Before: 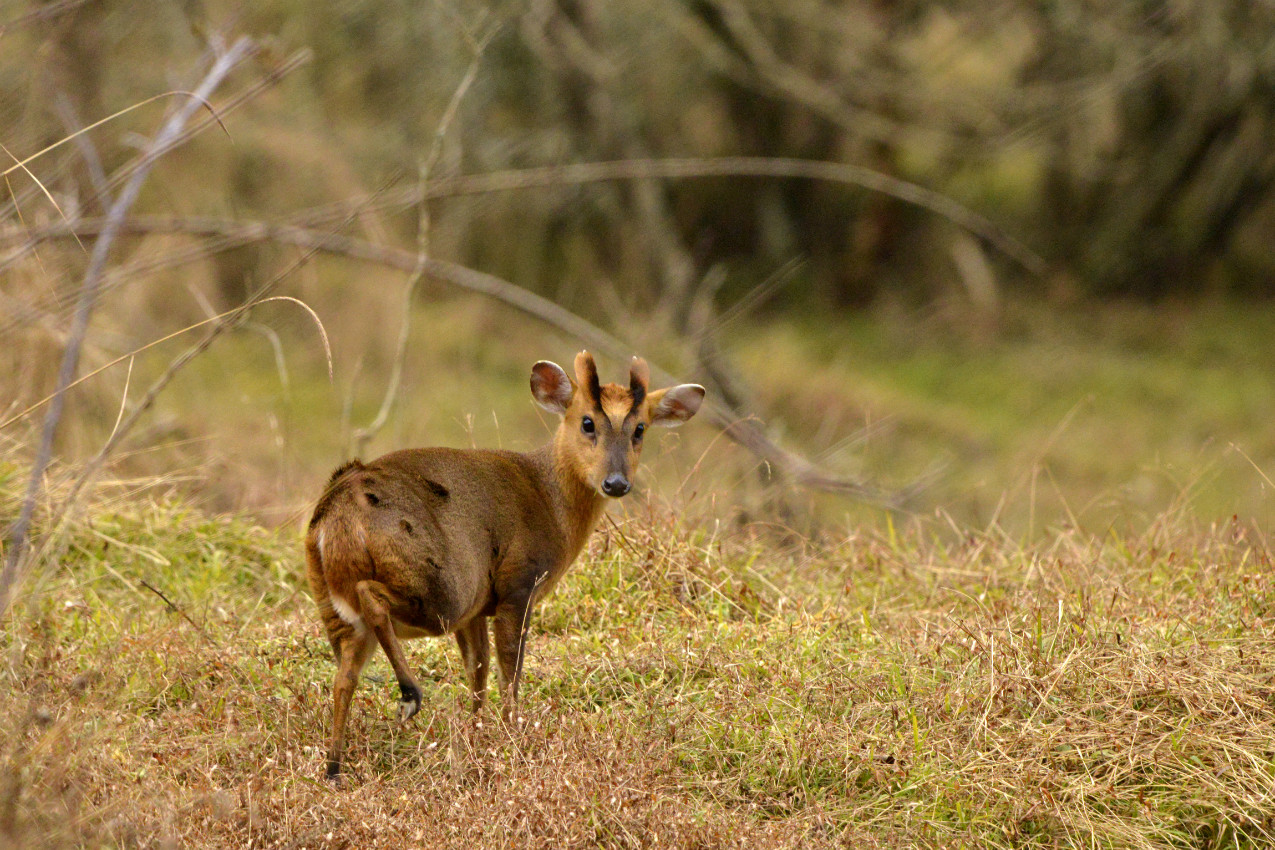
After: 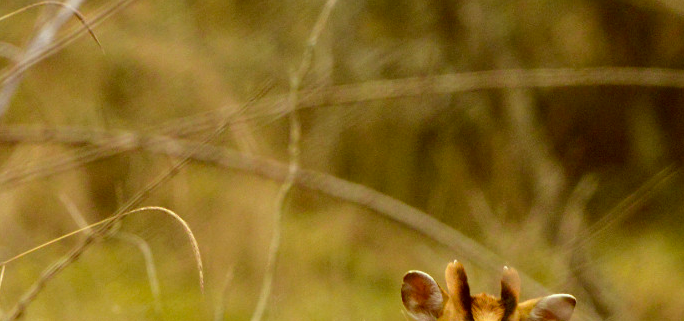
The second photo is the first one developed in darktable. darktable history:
color correction: highlights a* -5.3, highlights b* 9.8, shadows a* 9.8, shadows b* 24.26
crop: left 10.121%, top 10.631%, right 36.218%, bottom 51.526%
